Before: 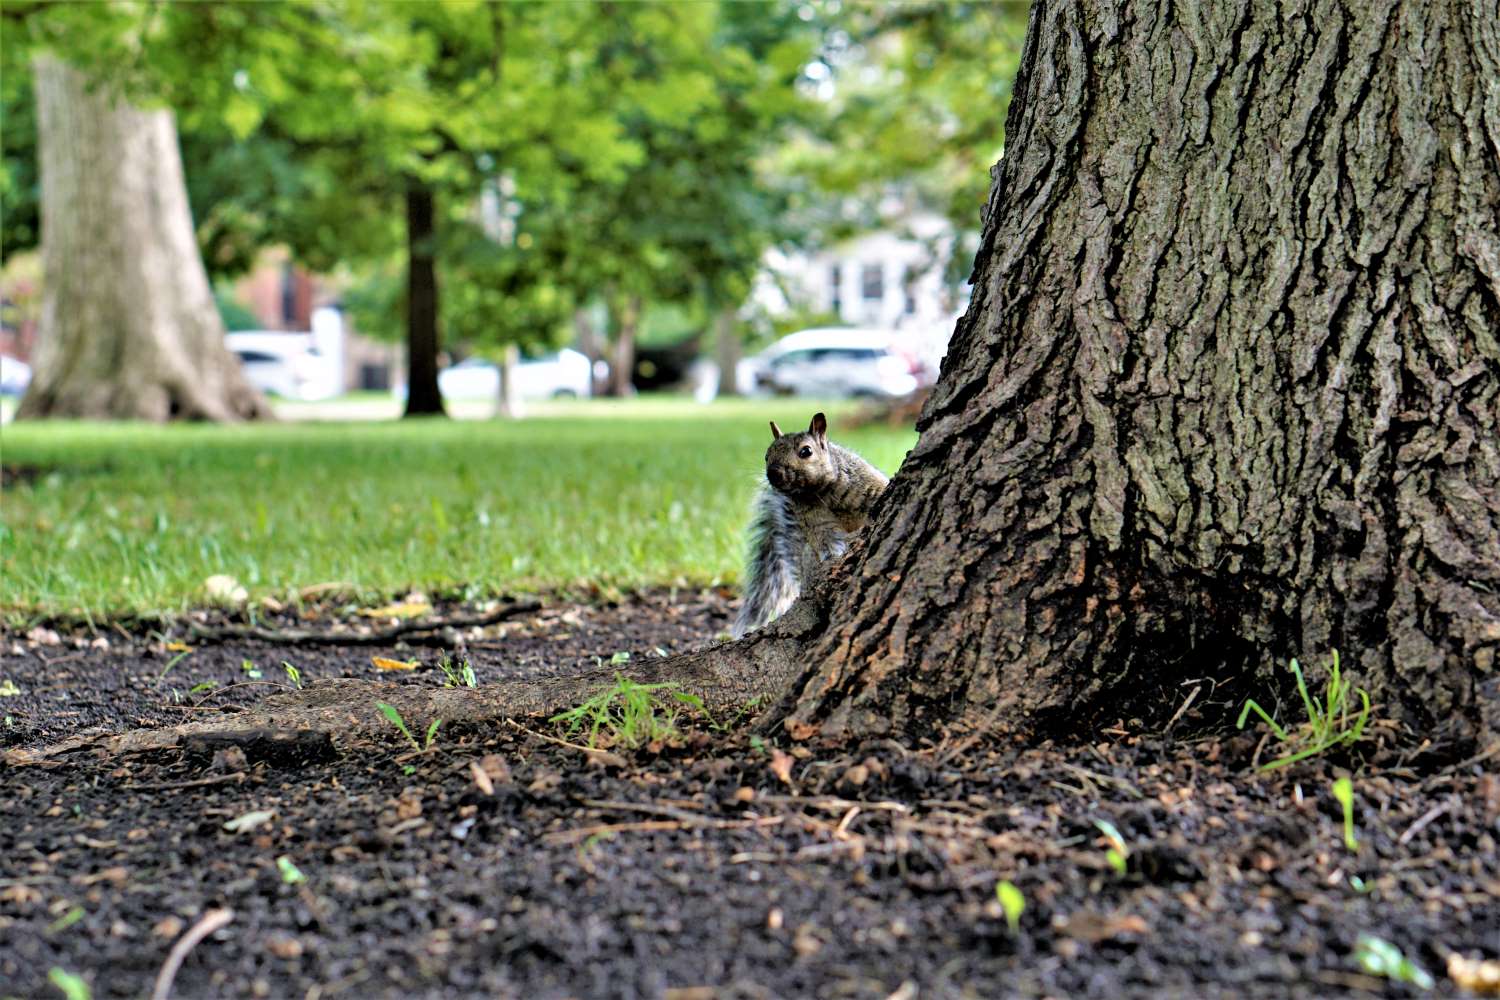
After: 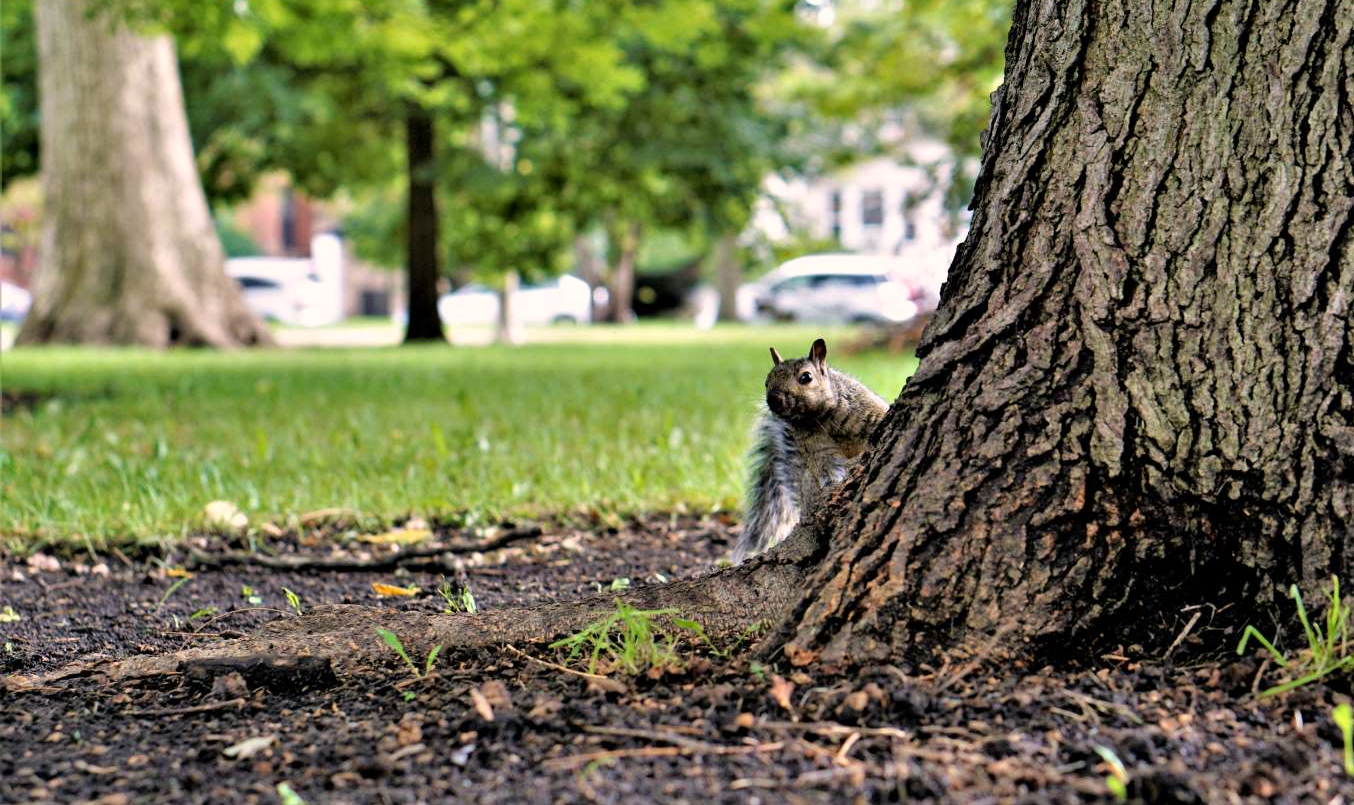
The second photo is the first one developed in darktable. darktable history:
crop: top 7.49%, right 9.717%, bottom 11.943%
color correction: highlights a* 5.81, highlights b* 4.84
